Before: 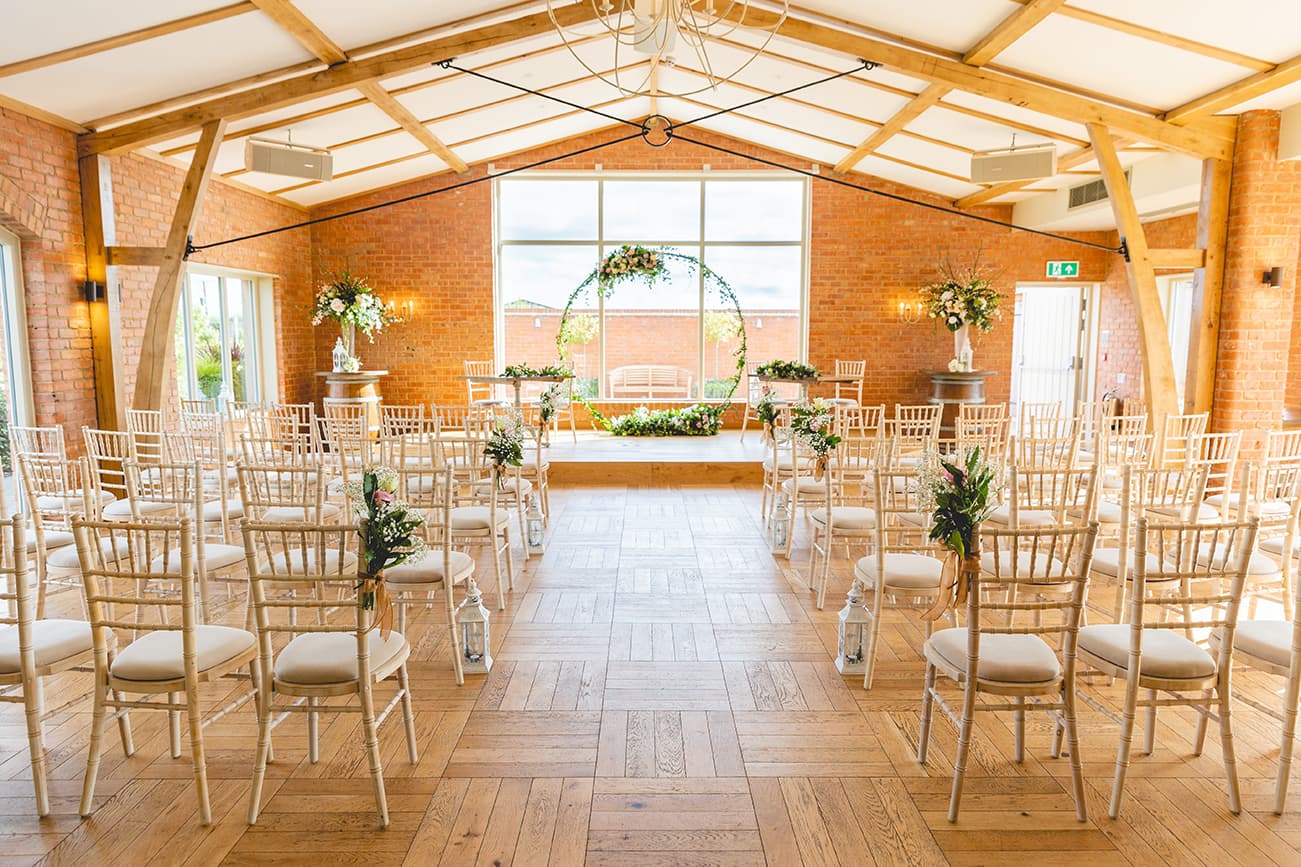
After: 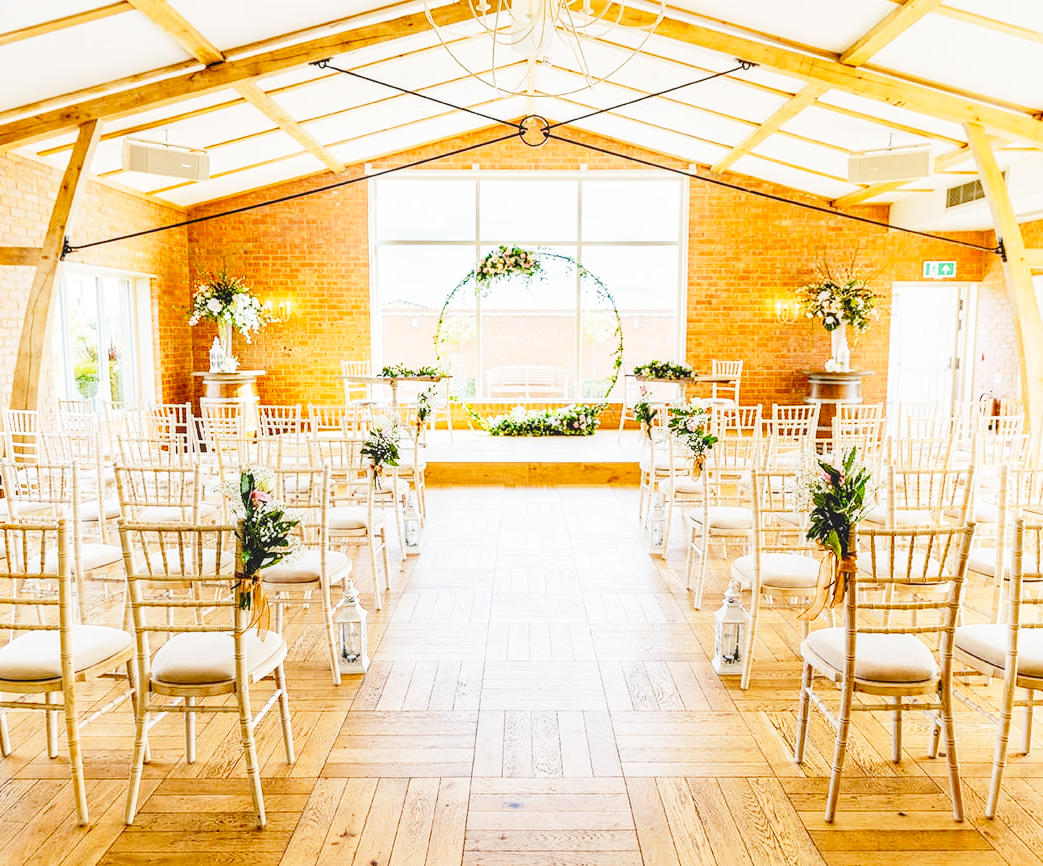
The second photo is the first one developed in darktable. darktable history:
base curve: curves: ch0 [(0, 0) (0.028, 0.03) (0.121, 0.232) (0.46, 0.748) (0.859, 0.968) (1, 1)], preserve colors none
tone curve: curves: ch0 [(0, 0.023) (0.217, 0.19) (0.754, 0.801) (1, 0.977)]; ch1 [(0, 0) (0.392, 0.398) (0.5, 0.5) (0.521, 0.528) (0.56, 0.577) (1, 1)]; ch2 [(0, 0) (0.5, 0.5) (0.579, 0.561) (0.65, 0.657) (1, 1)], preserve colors none
crop and rotate: left 9.485%, right 10.294%
exposure: exposure 0.086 EV, compensate highlight preservation false
local contrast: detail 130%
